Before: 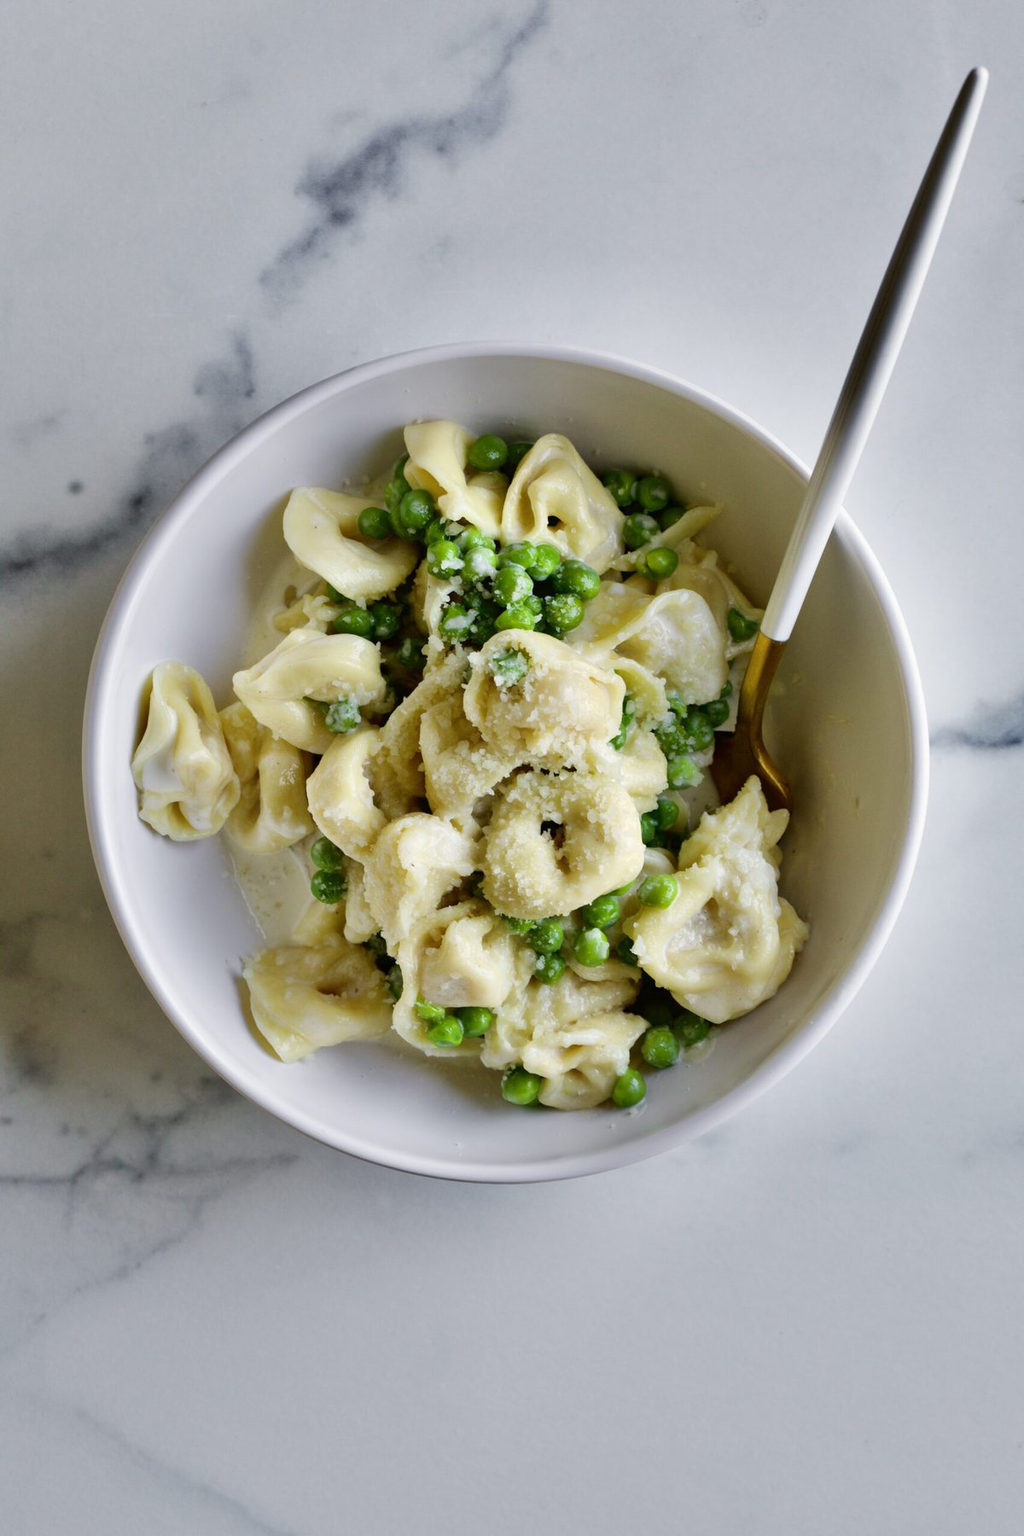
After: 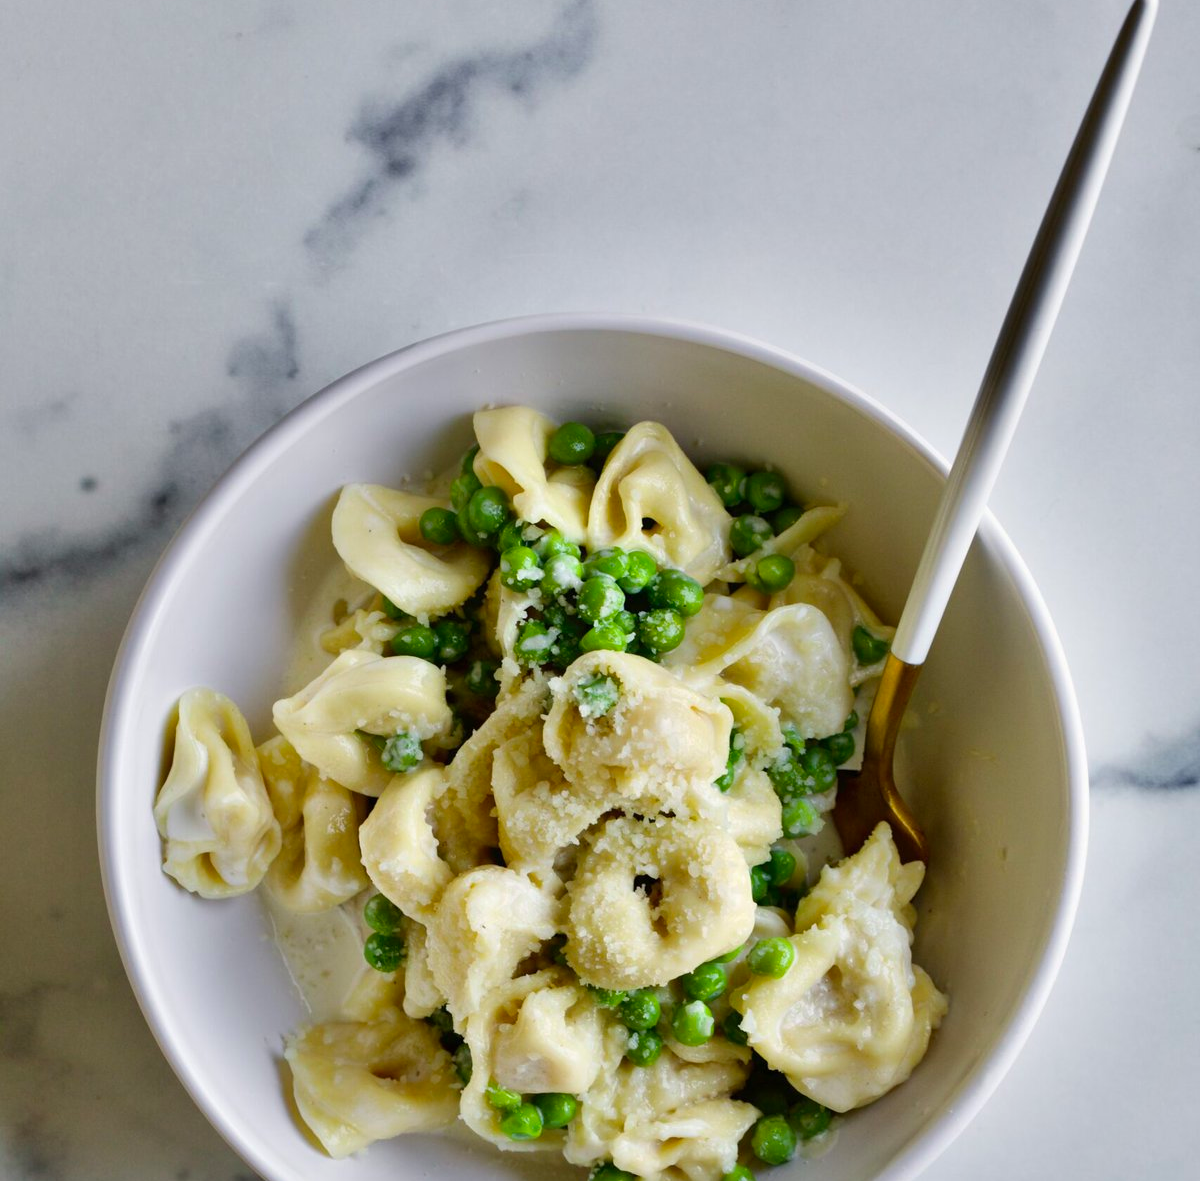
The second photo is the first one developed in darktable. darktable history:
crop and rotate: top 4.848%, bottom 29.503%
tone equalizer: on, module defaults
